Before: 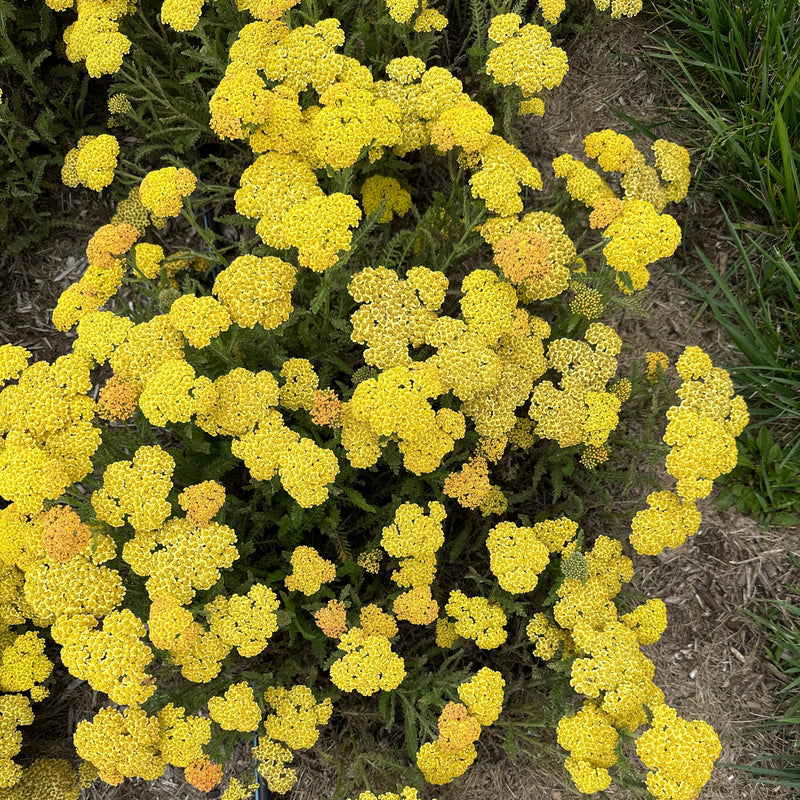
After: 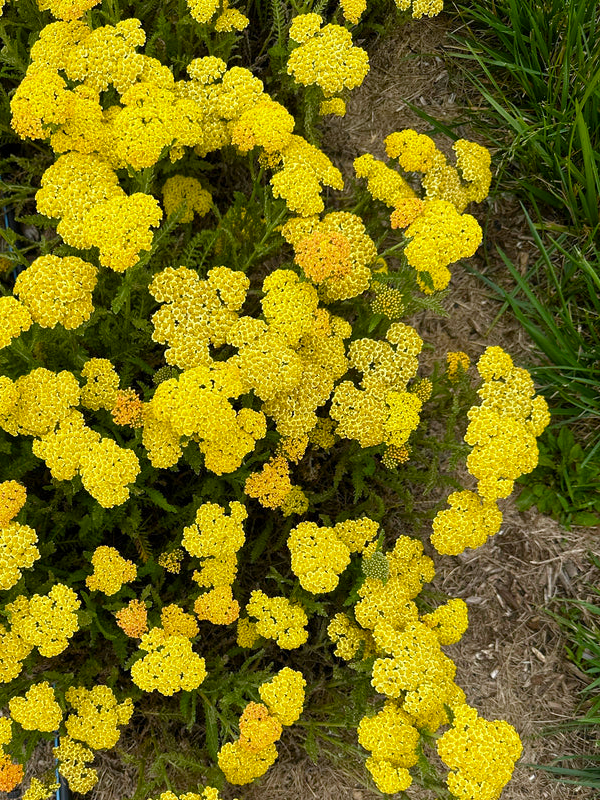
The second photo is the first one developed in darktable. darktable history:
crop and rotate: left 24.886%
color balance rgb: perceptual saturation grading › global saturation 20%, perceptual saturation grading › highlights -13.997%, perceptual saturation grading › shadows 49.82%, global vibrance 20%
